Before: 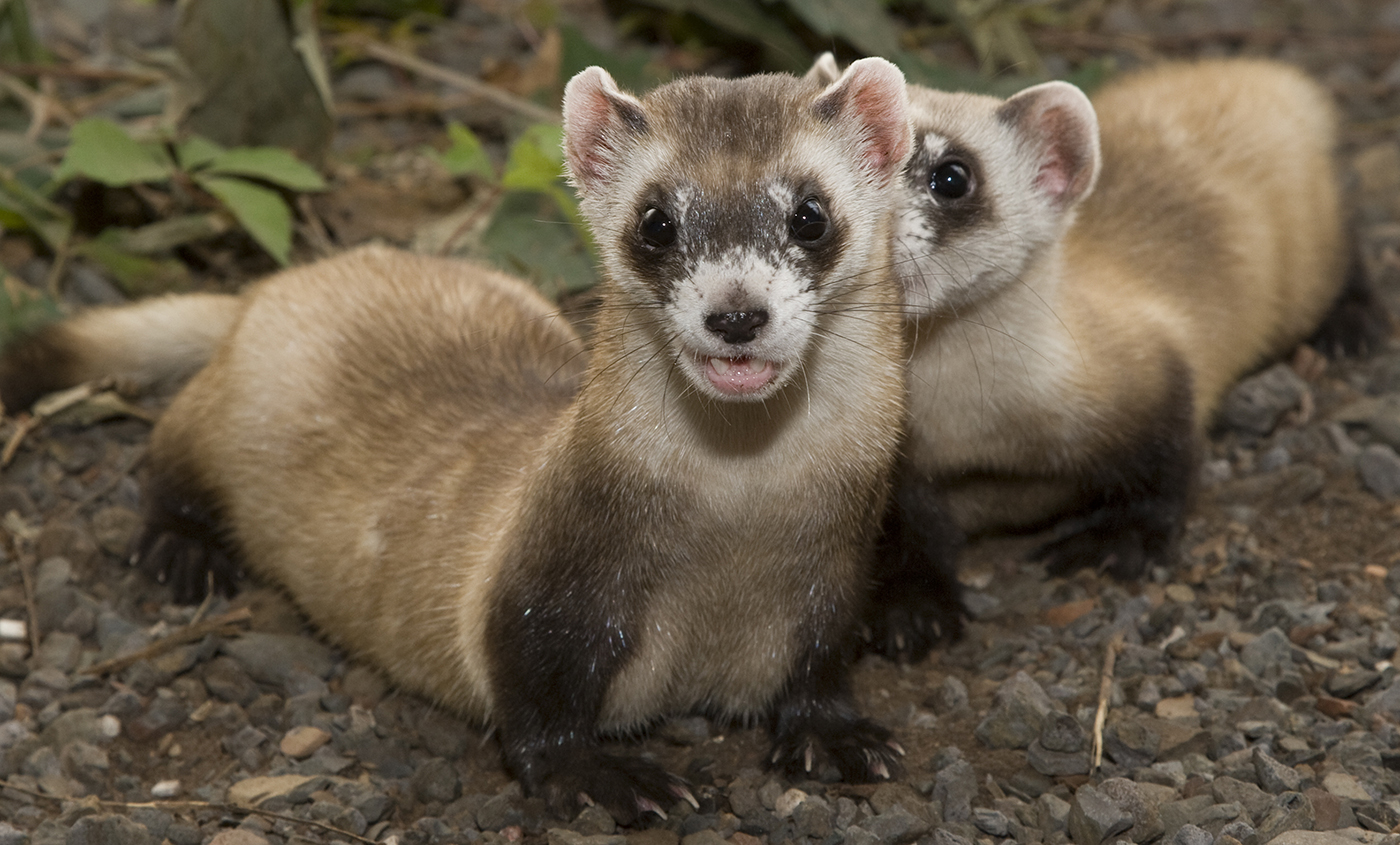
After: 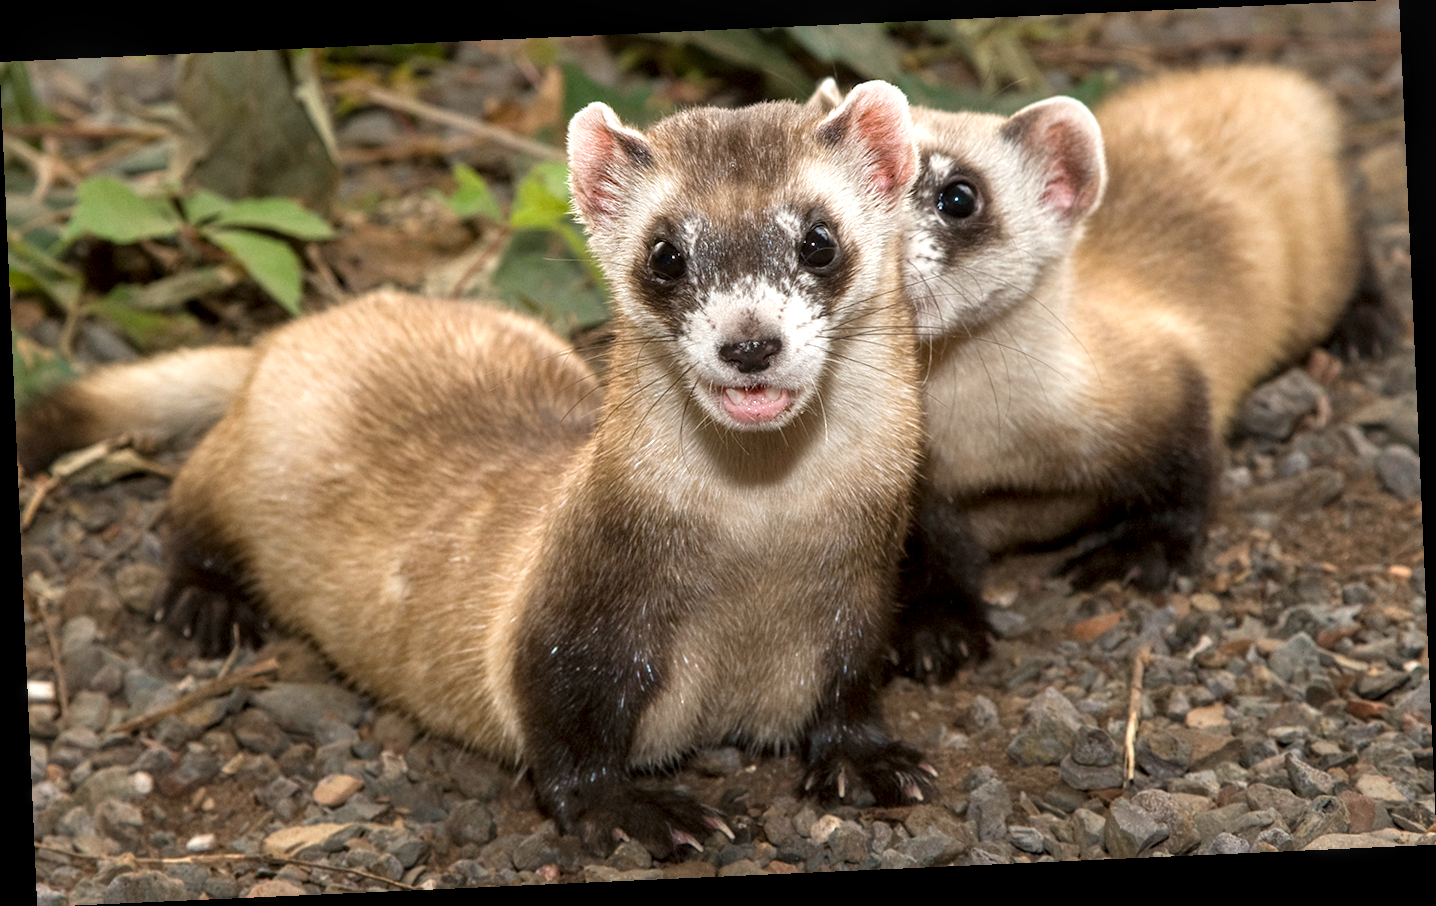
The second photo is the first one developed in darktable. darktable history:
exposure: black level correction 0, exposure 0.7 EV, compensate exposure bias true, compensate highlight preservation false
local contrast: on, module defaults
rotate and perspective: rotation -2.56°, automatic cropping off
